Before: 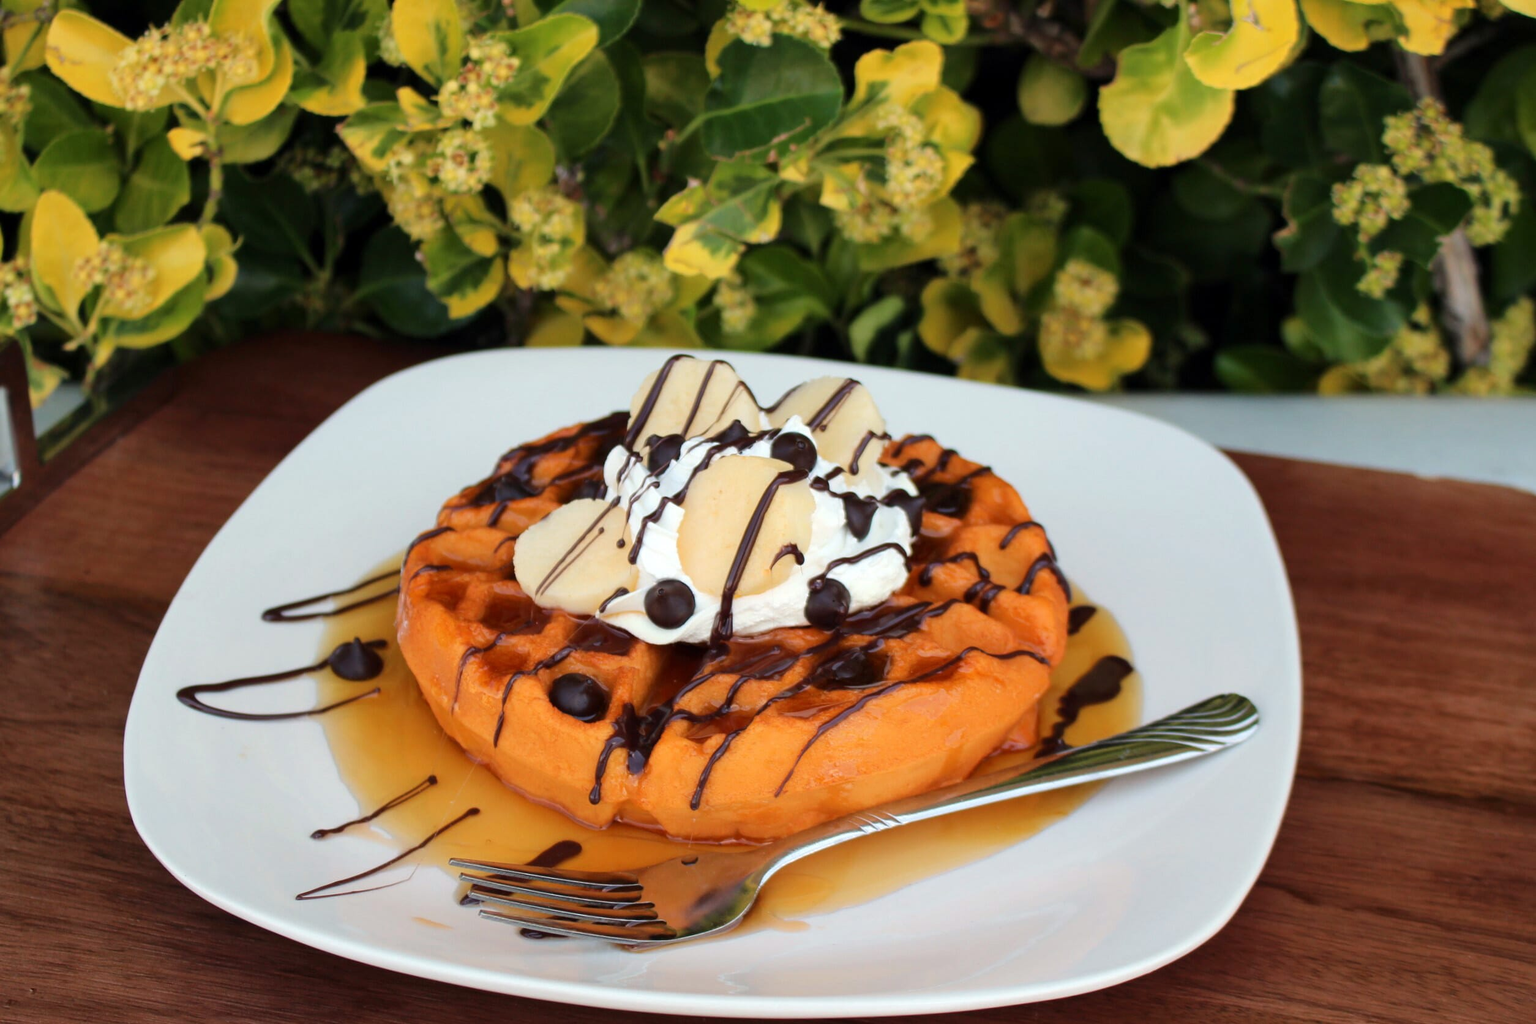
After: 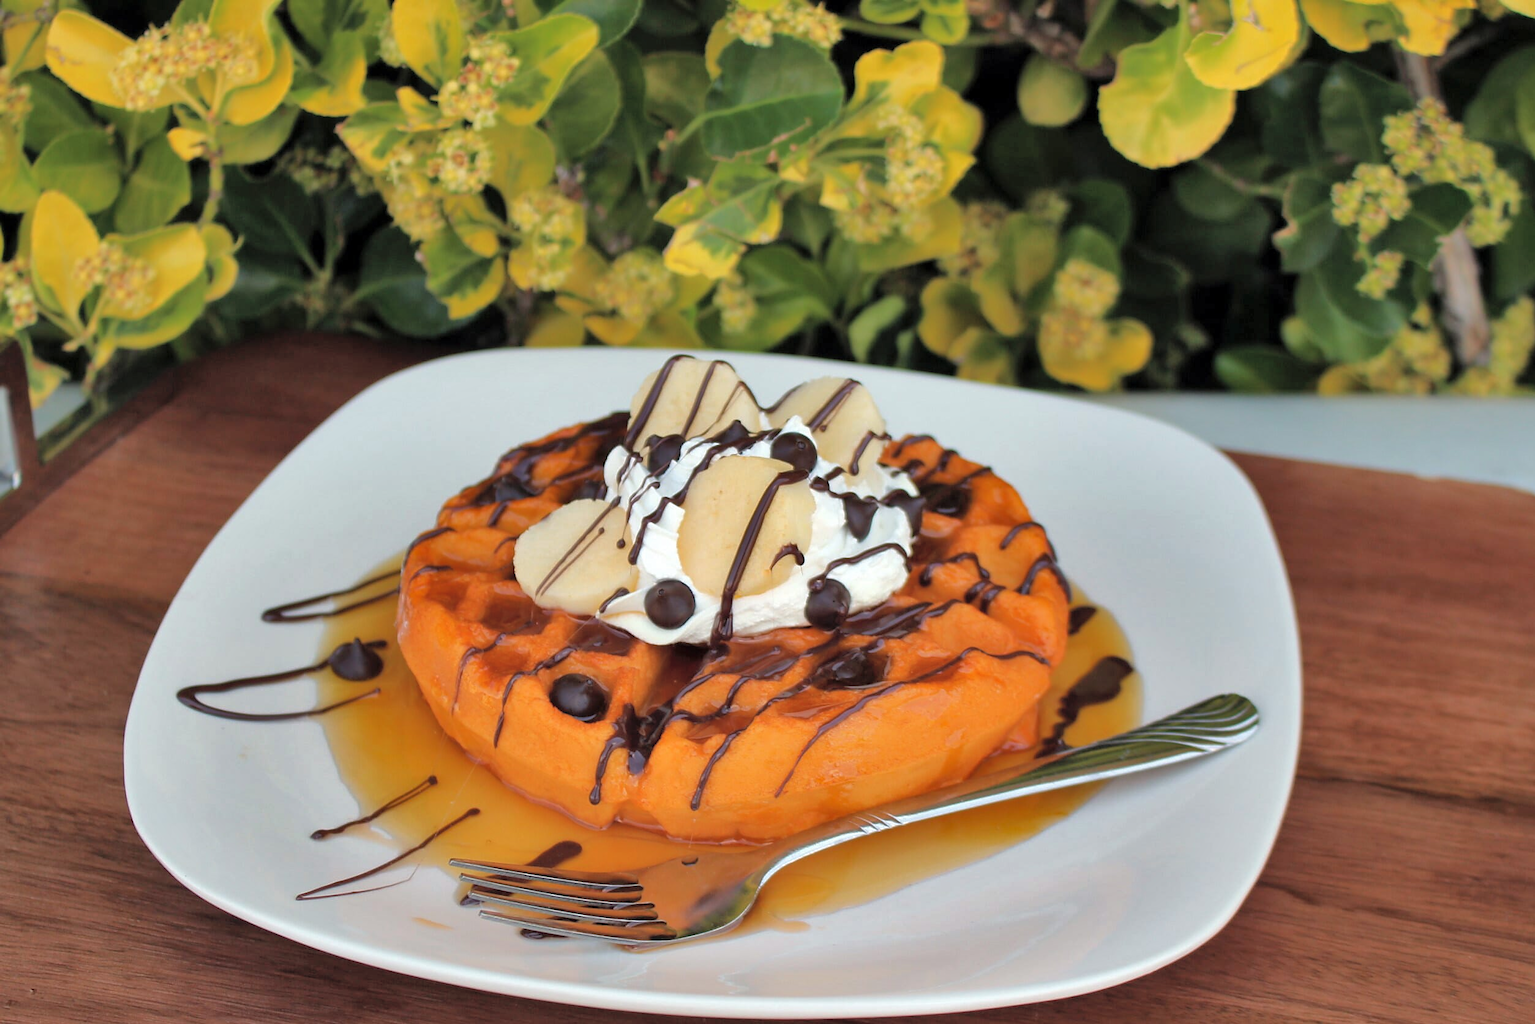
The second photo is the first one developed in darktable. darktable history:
shadows and highlights: radius 109.67, shadows 44.8, highlights -66.64, low approximation 0.01, soften with gaussian
tone curve: curves: ch0 [(0, 0) (0.004, 0.008) (0.077, 0.156) (0.169, 0.29) (0.774, 0.774) (1, 1)], color space Lab, independent channels, preserve colors none
sharpen: radius 1.497, amount 0.41, threshold 1.283
